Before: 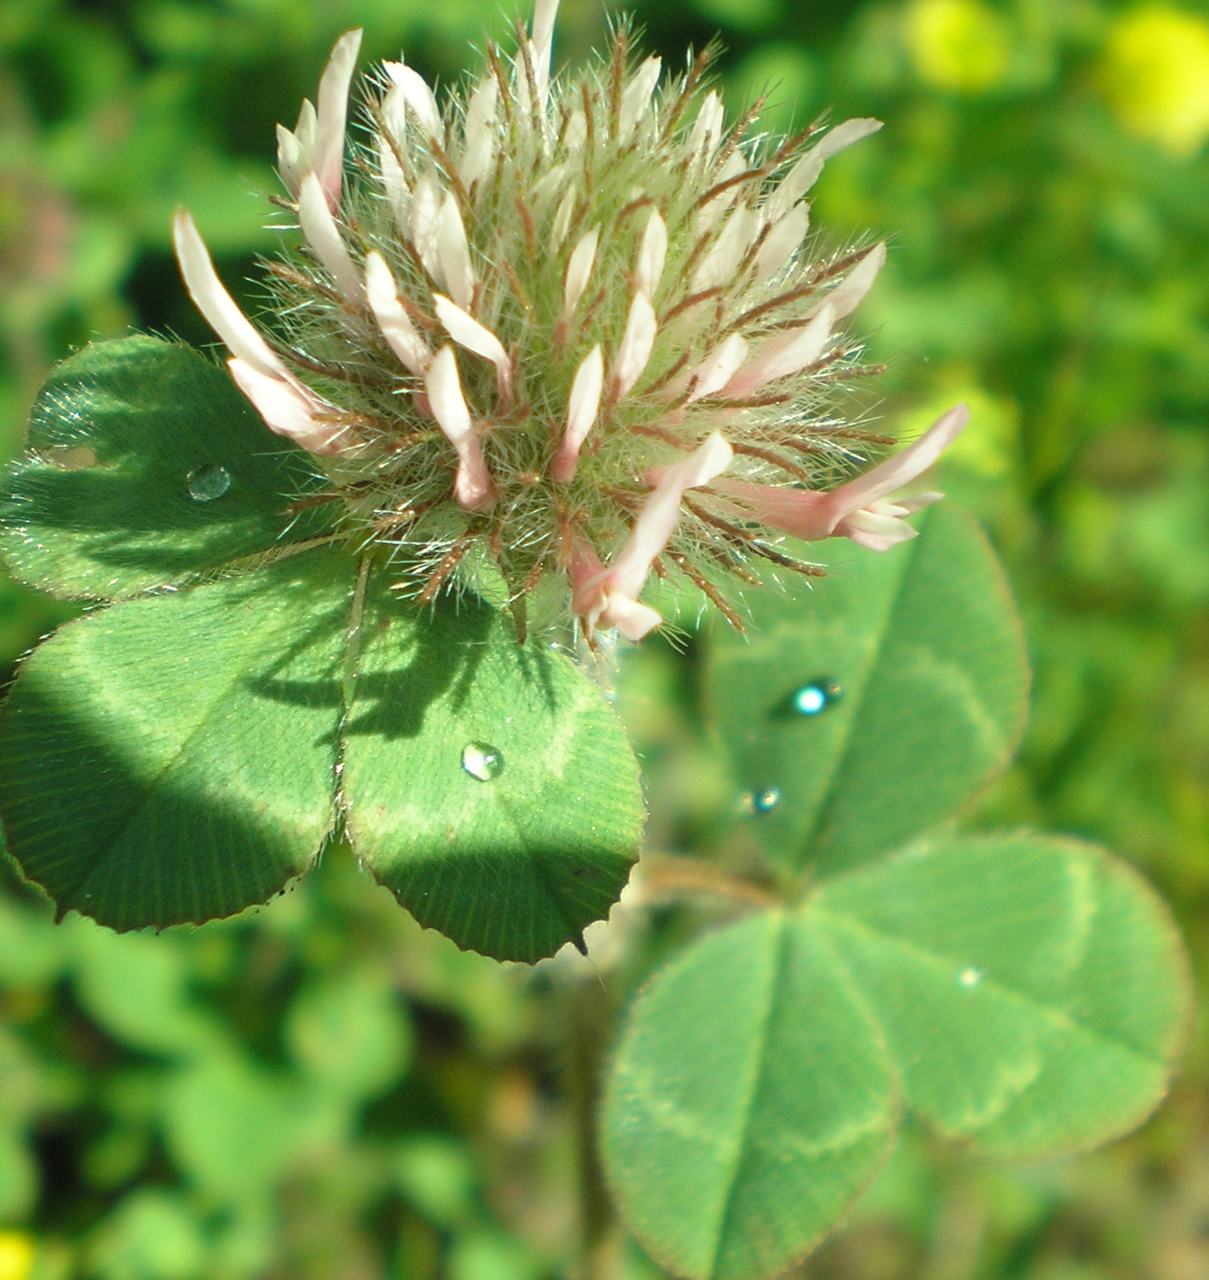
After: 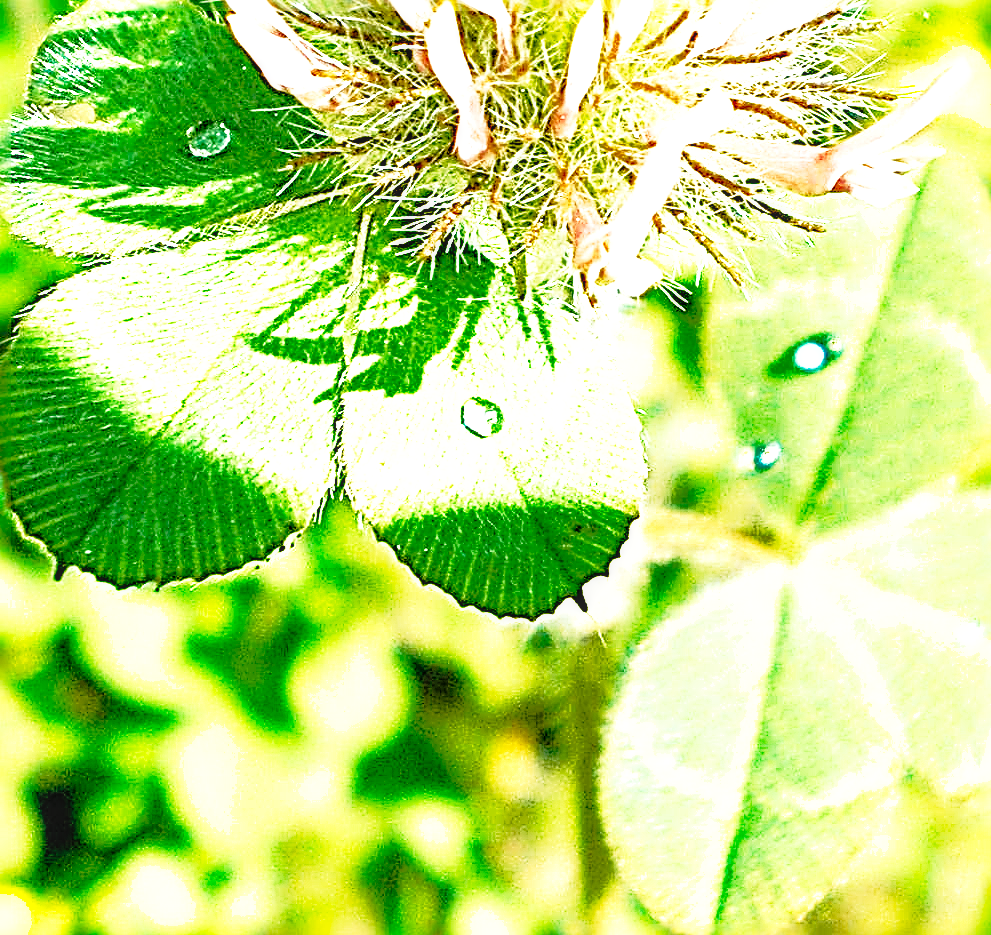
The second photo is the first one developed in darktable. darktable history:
base curve: curves: ch0 [(0, 0) (0.028, 0.03) (0.105, 0.232) (0.387, 0.748) (0.754, 0.968) (1, 1)], preserve colors none
local contrast: on, module defaults
haze removal: compatibility mode true, adaptive false
exposure: black level correction 0, exposure 1.328 EV, compensate exposure bias true, compensate highlight preservation false
shadows and highlights: highlights color adjustment 46.34%
crop: top 26.926%, right 18.018%
tone curve: curves: ch0 [(0, 0) (0.003, 0) (0.011, 0.001) (0.025, 0.003) (0.044, 0.006) (0.069, 0.009) (0.1, 0.013) (0.136, 0.032) (0.177, 0.067) (0.224, 0.121) (0.277, 0.185) (0.335, 0.255) (0.399, 0.333) (0.468, 0.417) (0.543, 0.508) (0.623, 0.606) (0.709, 0.71) (0.801, 0.819) (0.898, 0.926) (1, 1)], preserve colors none
sharpen: radius 4.01, amount 1.986
